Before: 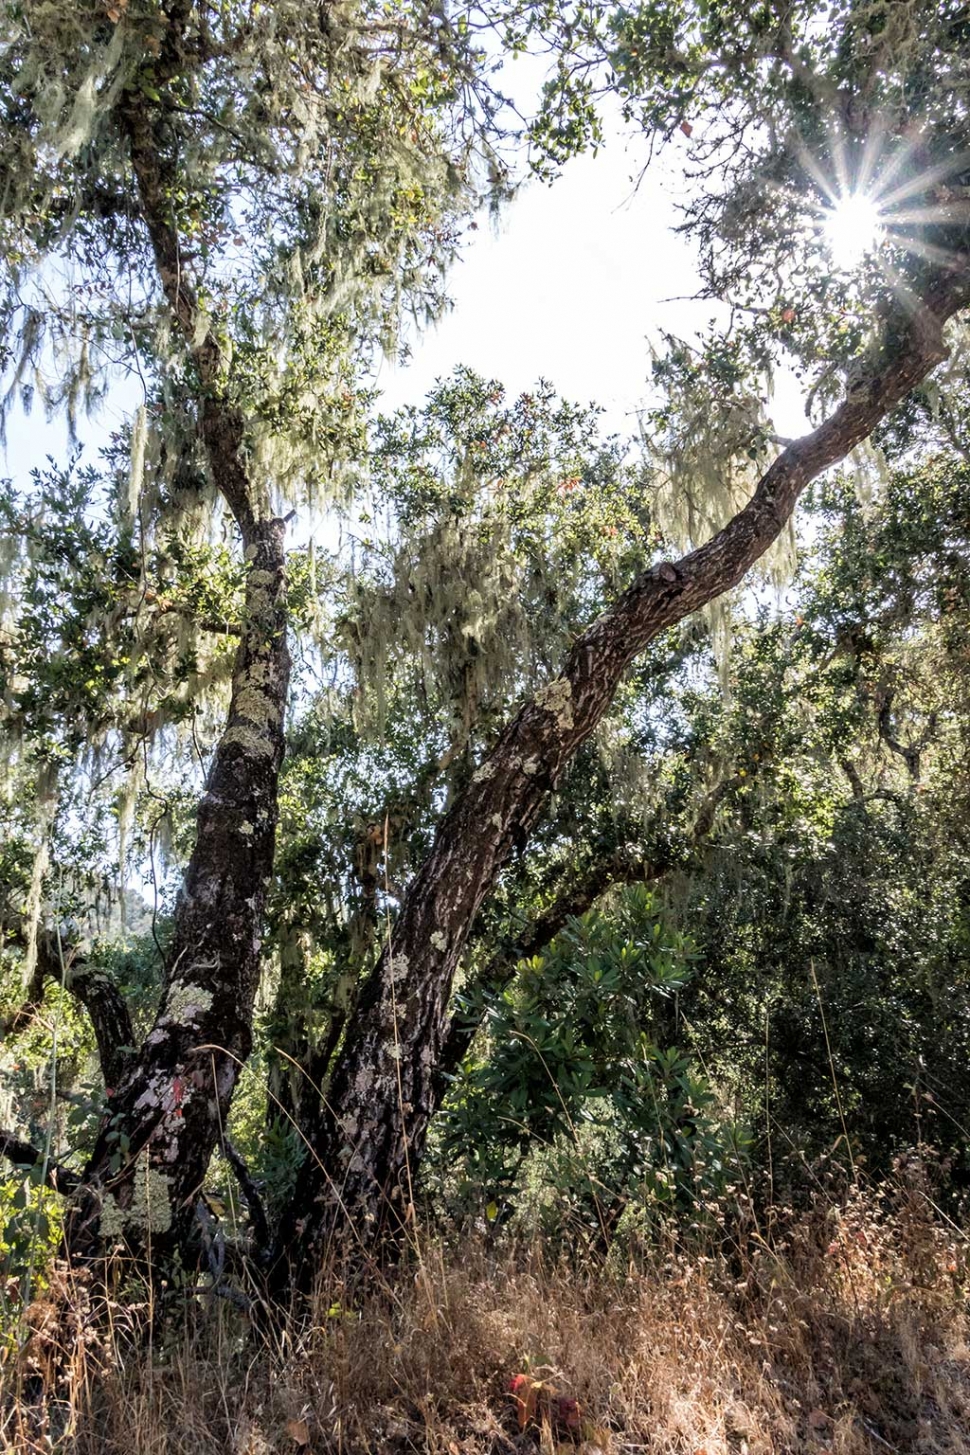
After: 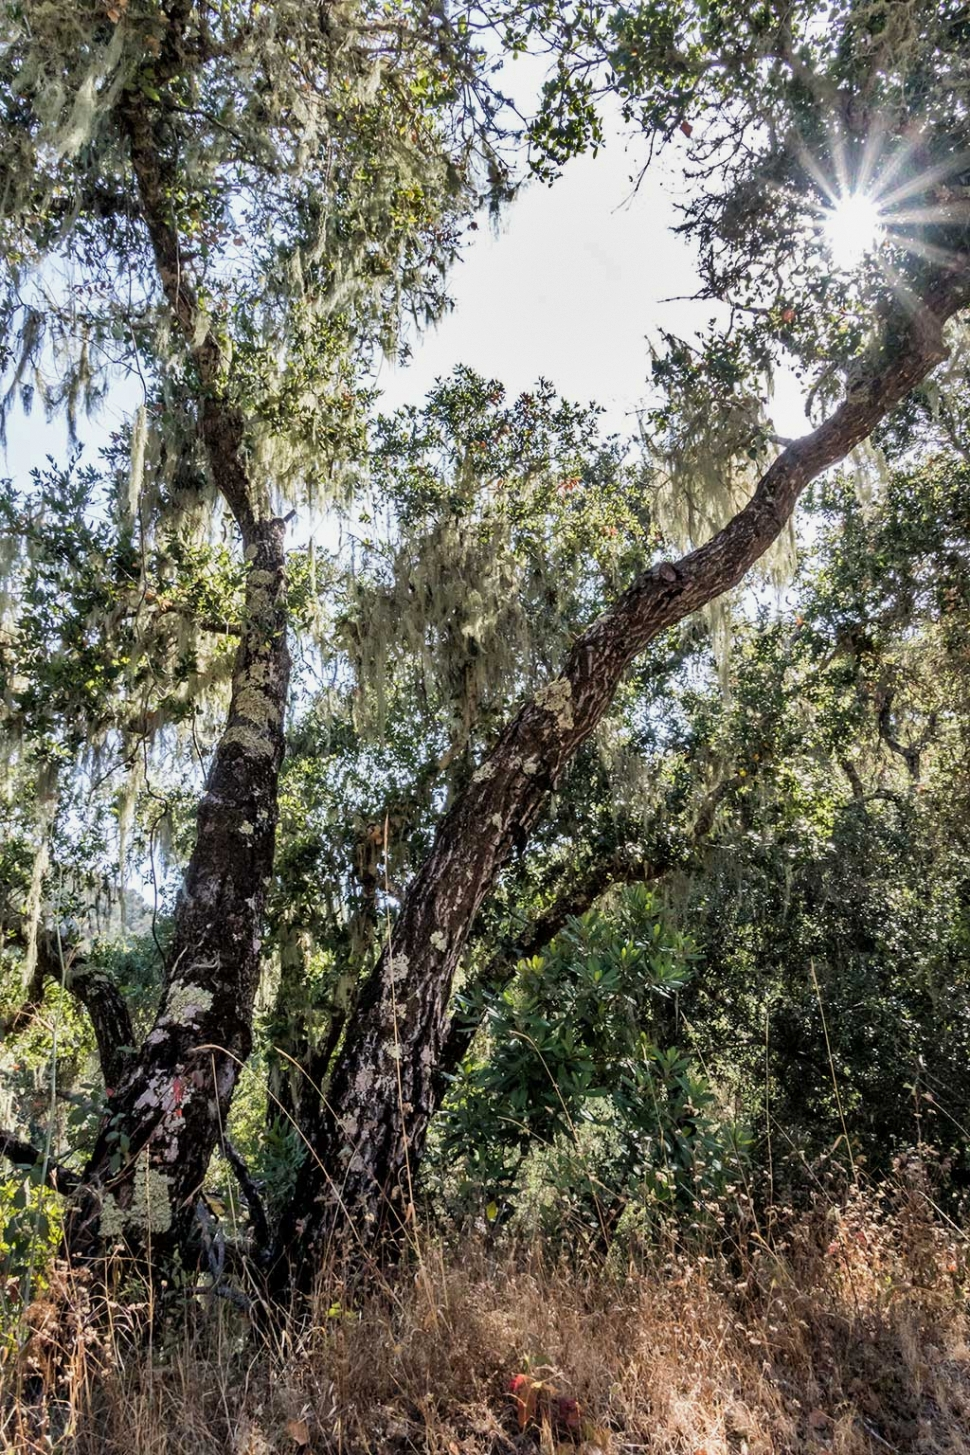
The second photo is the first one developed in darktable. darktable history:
shadows and highlights: white point adjustment -3.66, highlights -63.28, soften with gaussian
